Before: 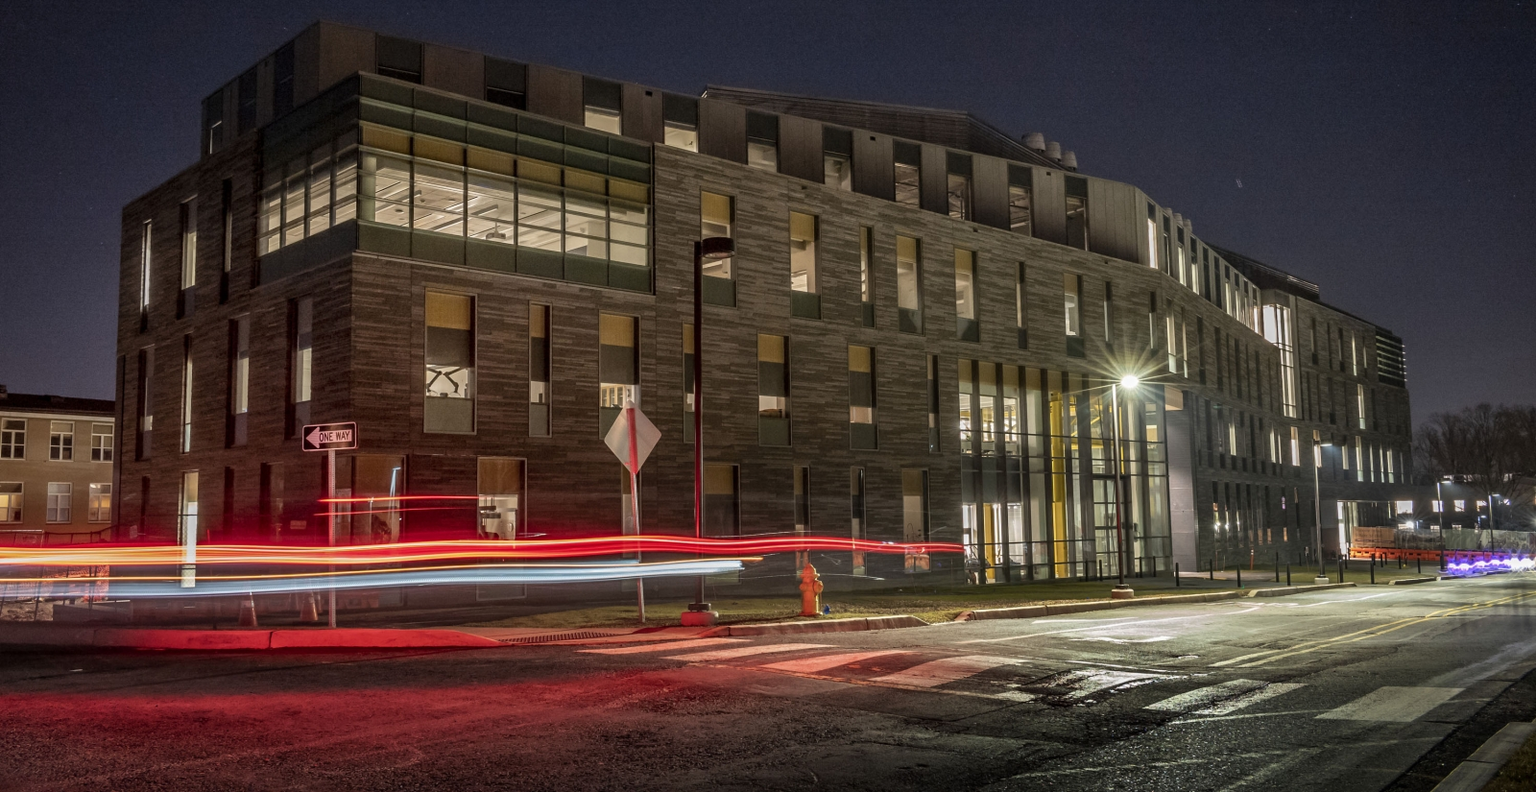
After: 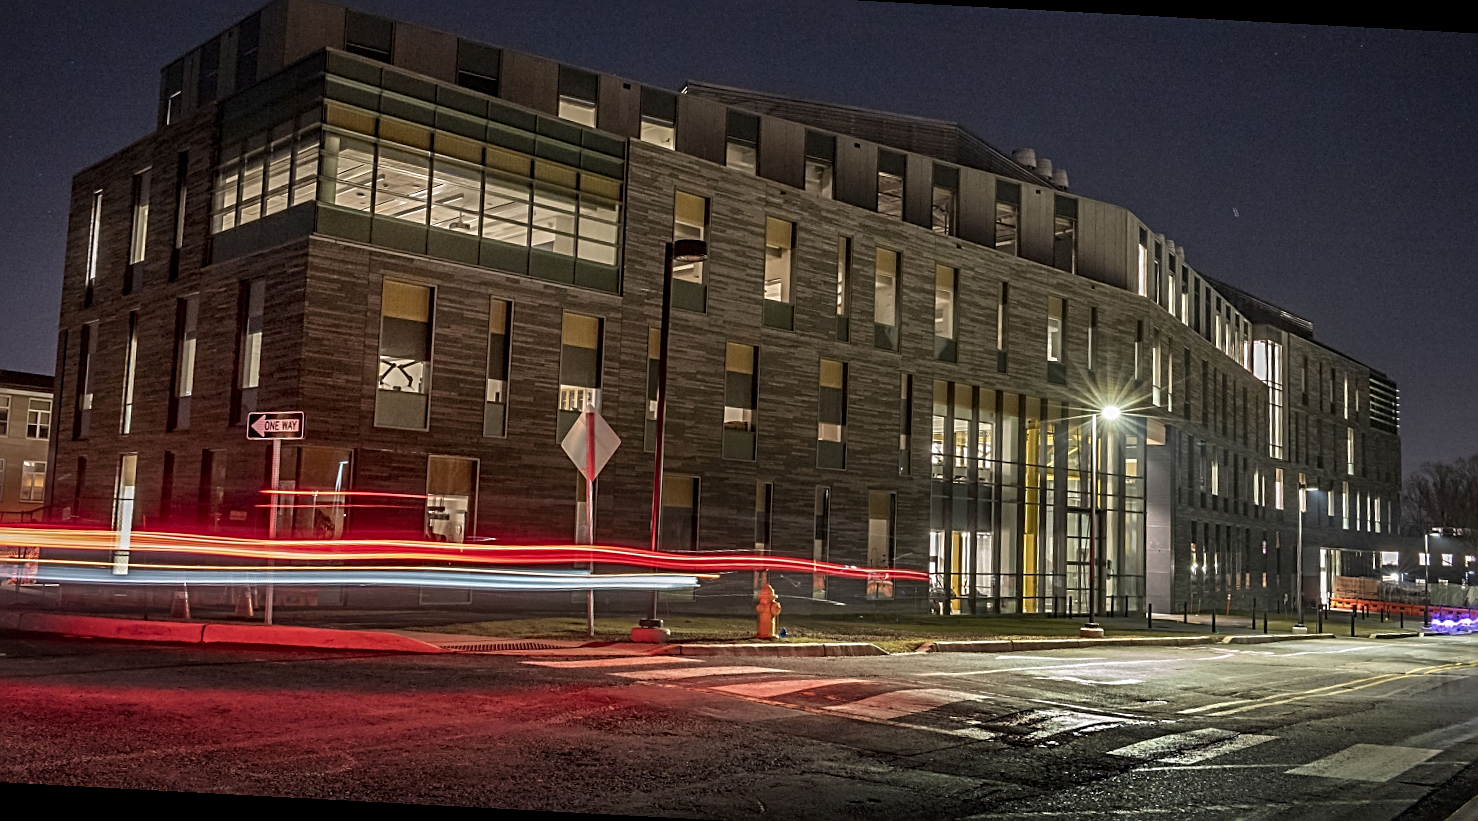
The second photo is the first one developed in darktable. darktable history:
tone equalizer: on, module defaults
sharpen: radius 2.598, amount 0.701
crop and rotate: angle -3.05°, left 5.308%, top 5.172%, right 4.616%, bottom 4.449%
